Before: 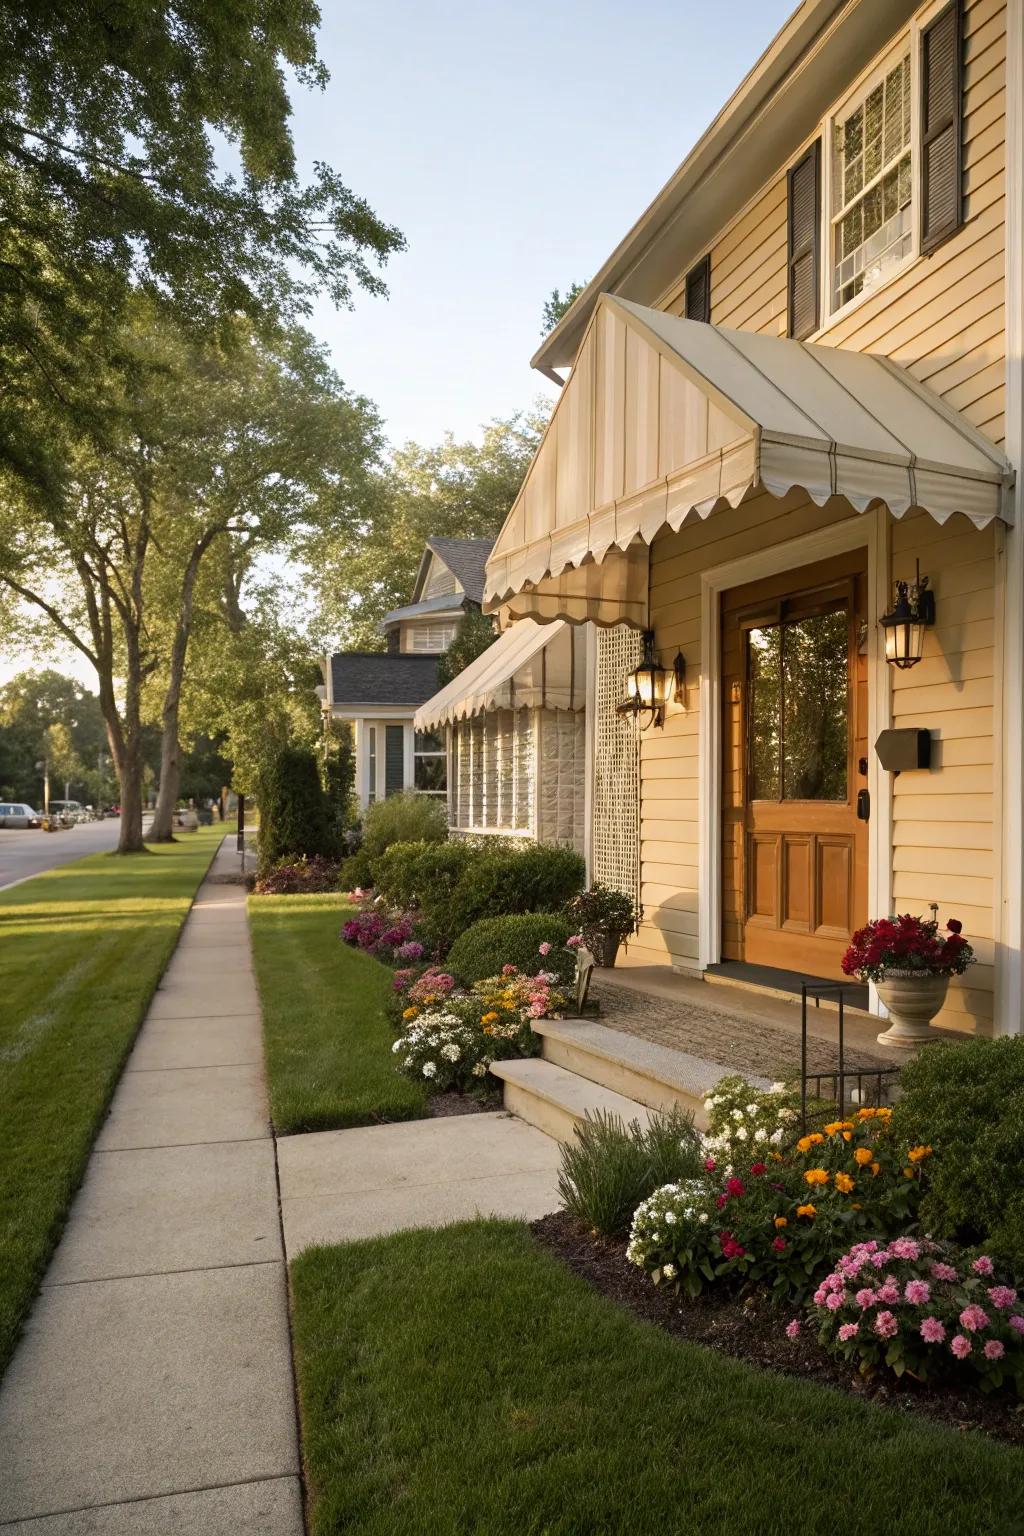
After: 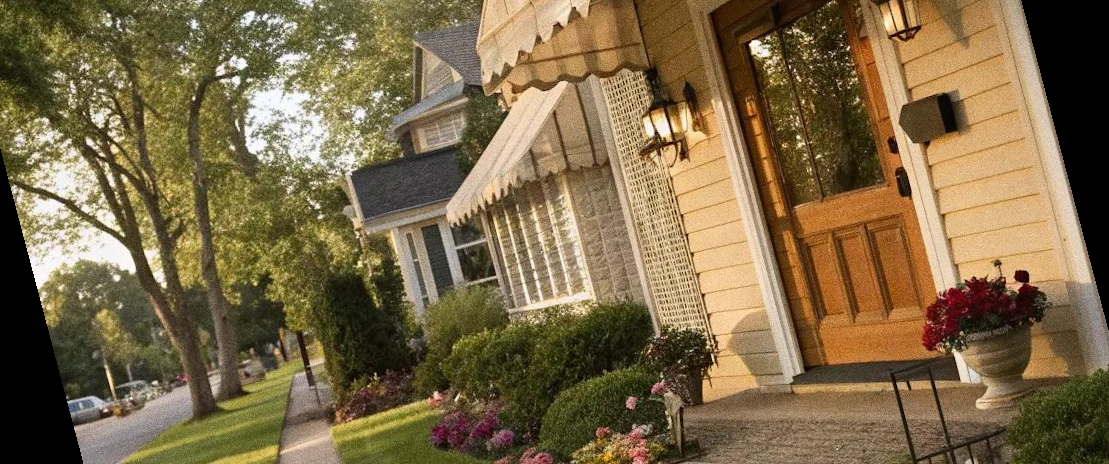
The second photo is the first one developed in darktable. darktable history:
crop and rotate: top 23.043%, bottom 23.437%
grain: coarseness 0.09 ISO, strength 40%
rotate and perspective: rotation -14.8°, crop left 0.1, crop right 0.903, crop top 0.25, crop bottom 0.748
